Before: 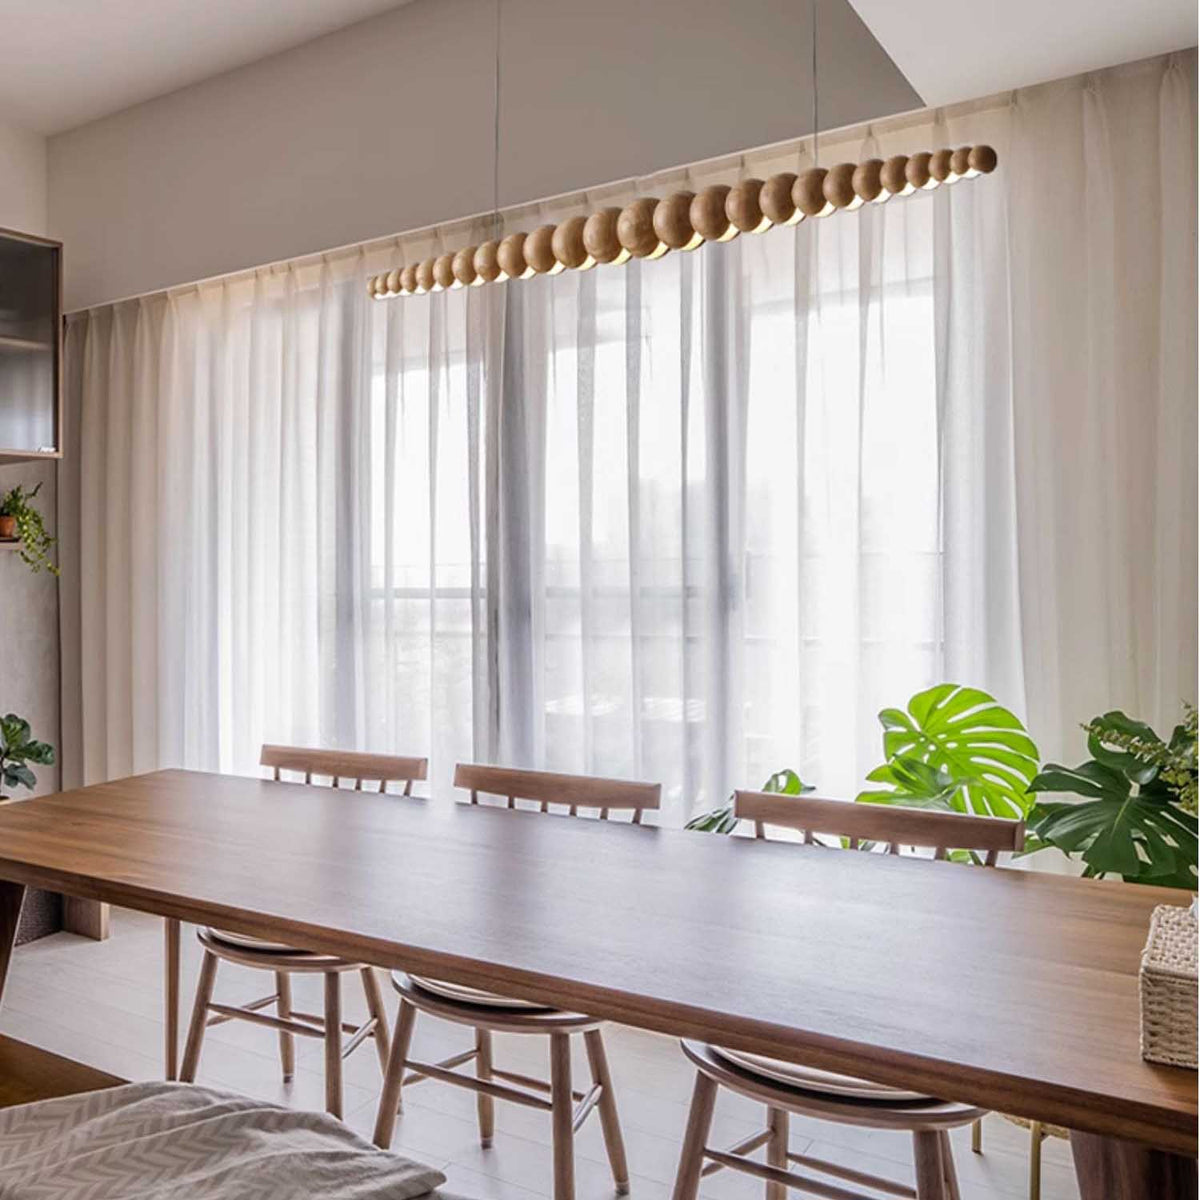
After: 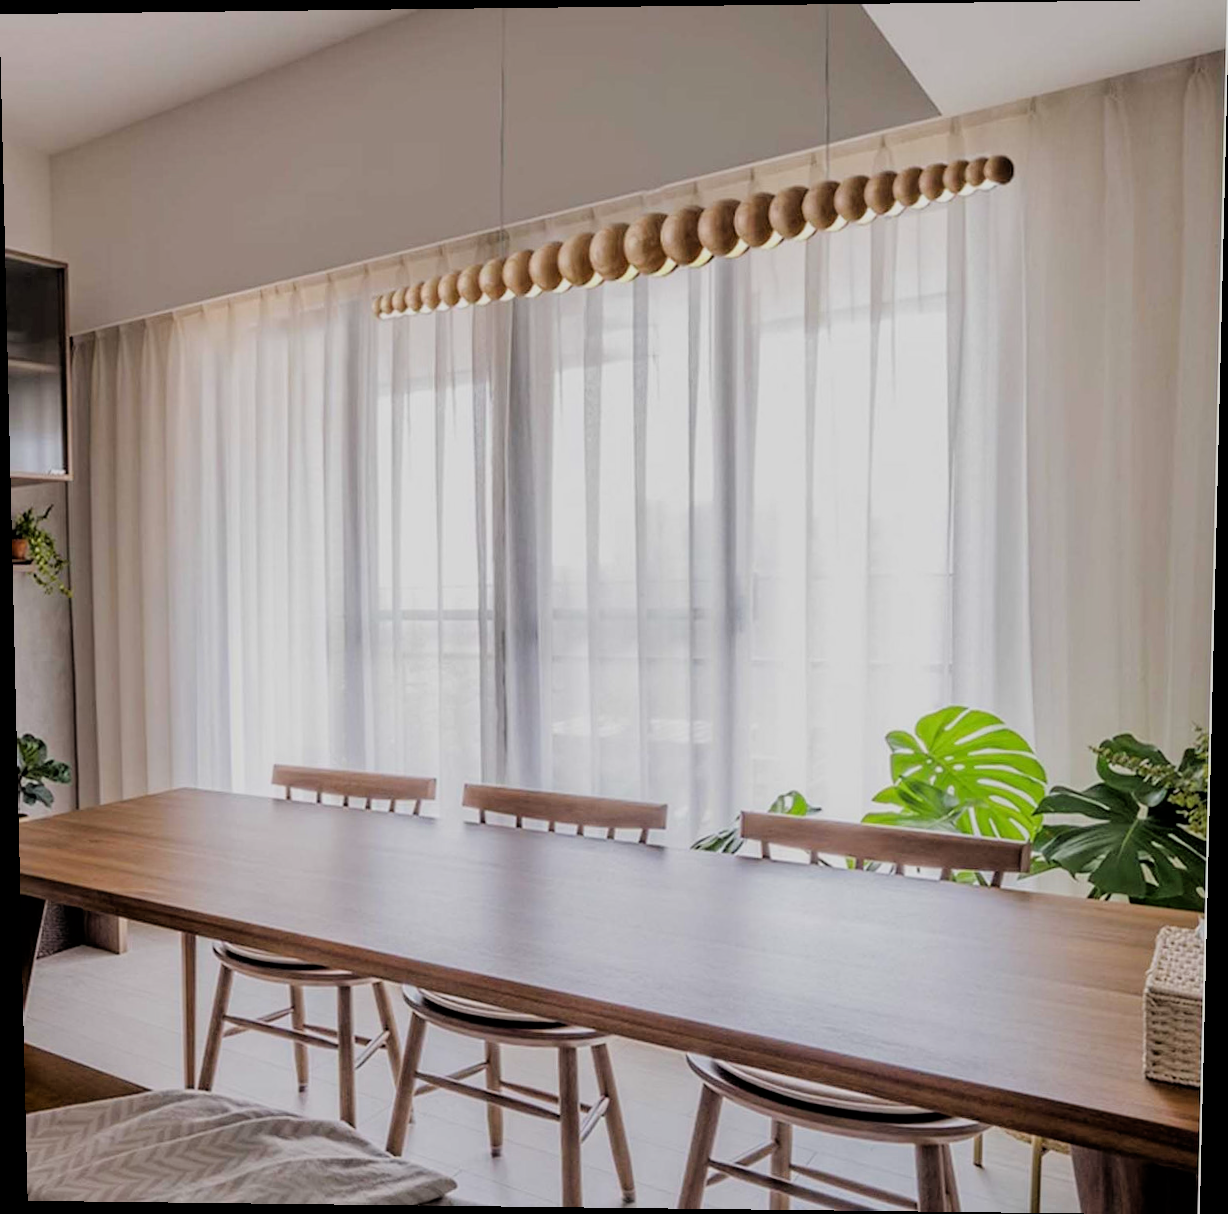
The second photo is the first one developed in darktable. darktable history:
filmic rgb: black relative exposure -4.88 EV, hardness 2.82
rotate and perspective: lens shift (vertical) 0.048, lens shift (horizontal) -0.024, automatic cropping off
